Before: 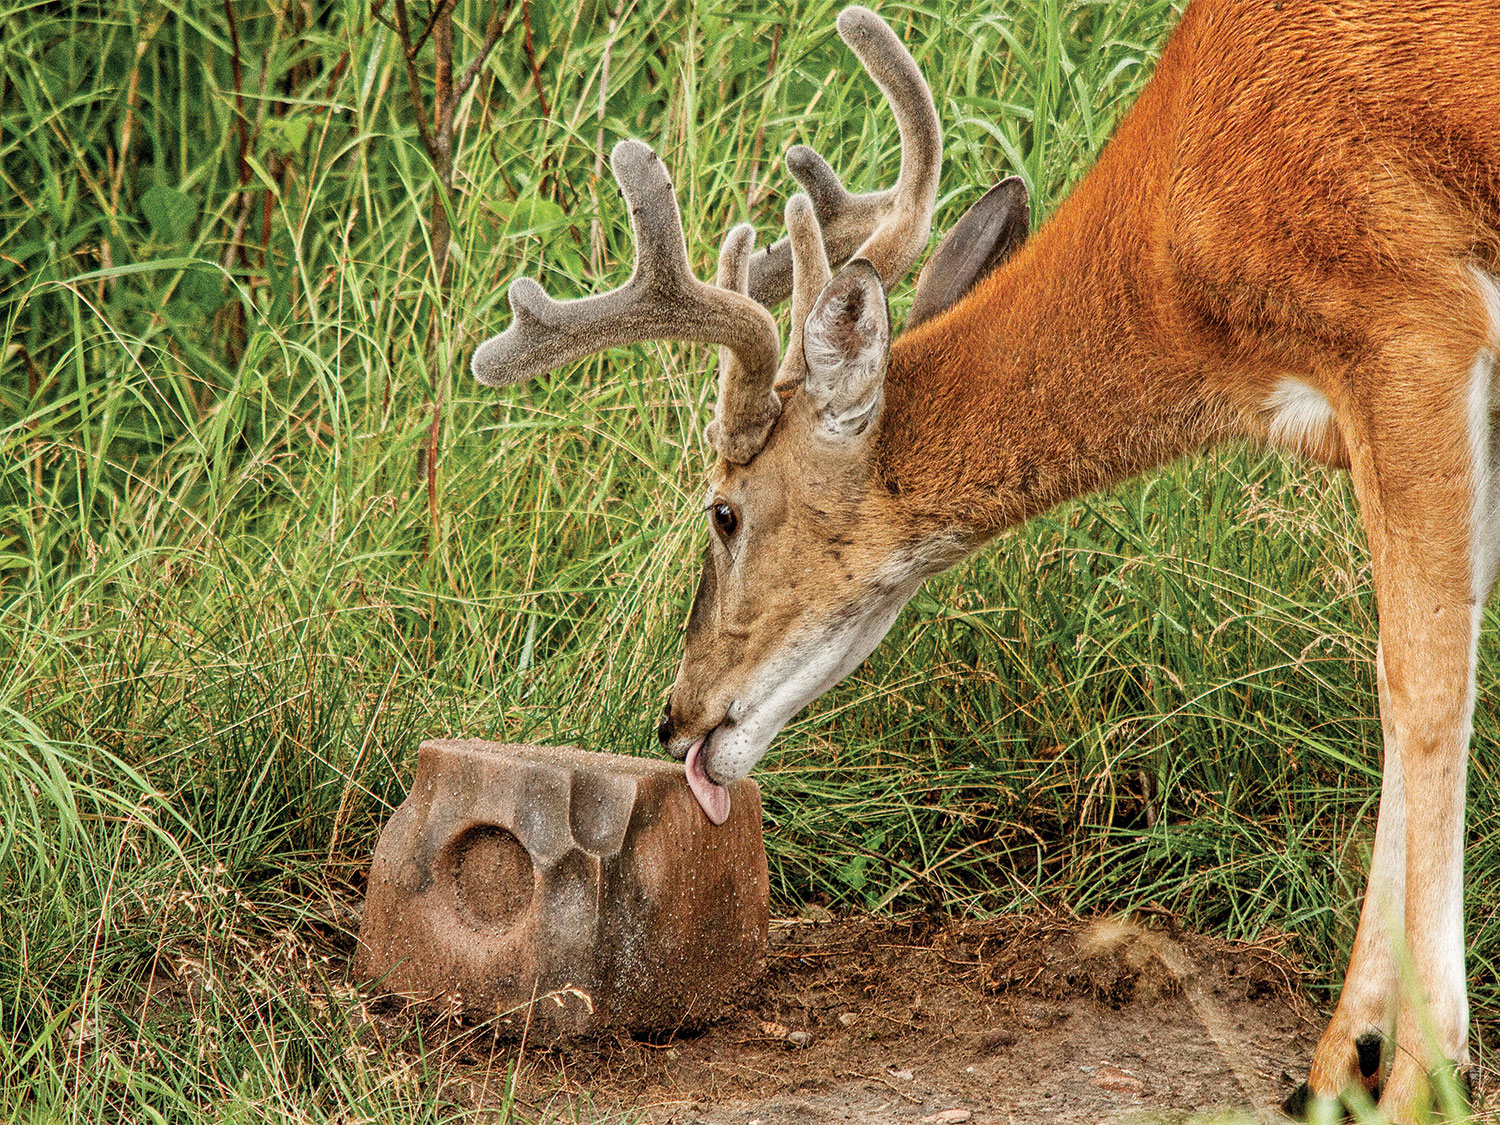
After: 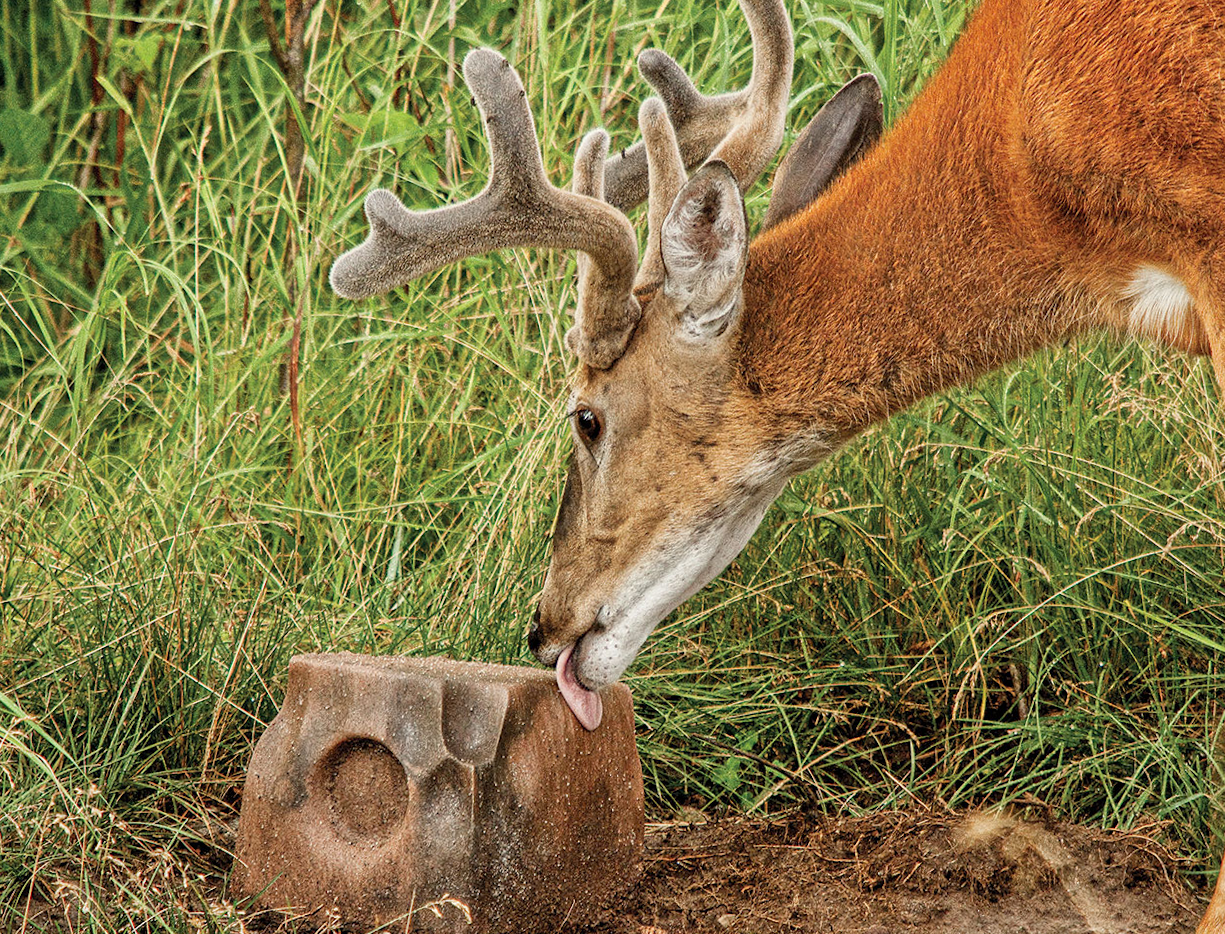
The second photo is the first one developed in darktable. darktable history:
rotate and perspective: rotation -1.77°, lens shift (horizontal) 0.004, automatic cropping off
crop and rotate: left 10.071%, top 10.071%, right 10.02%, bottom 10.02%
